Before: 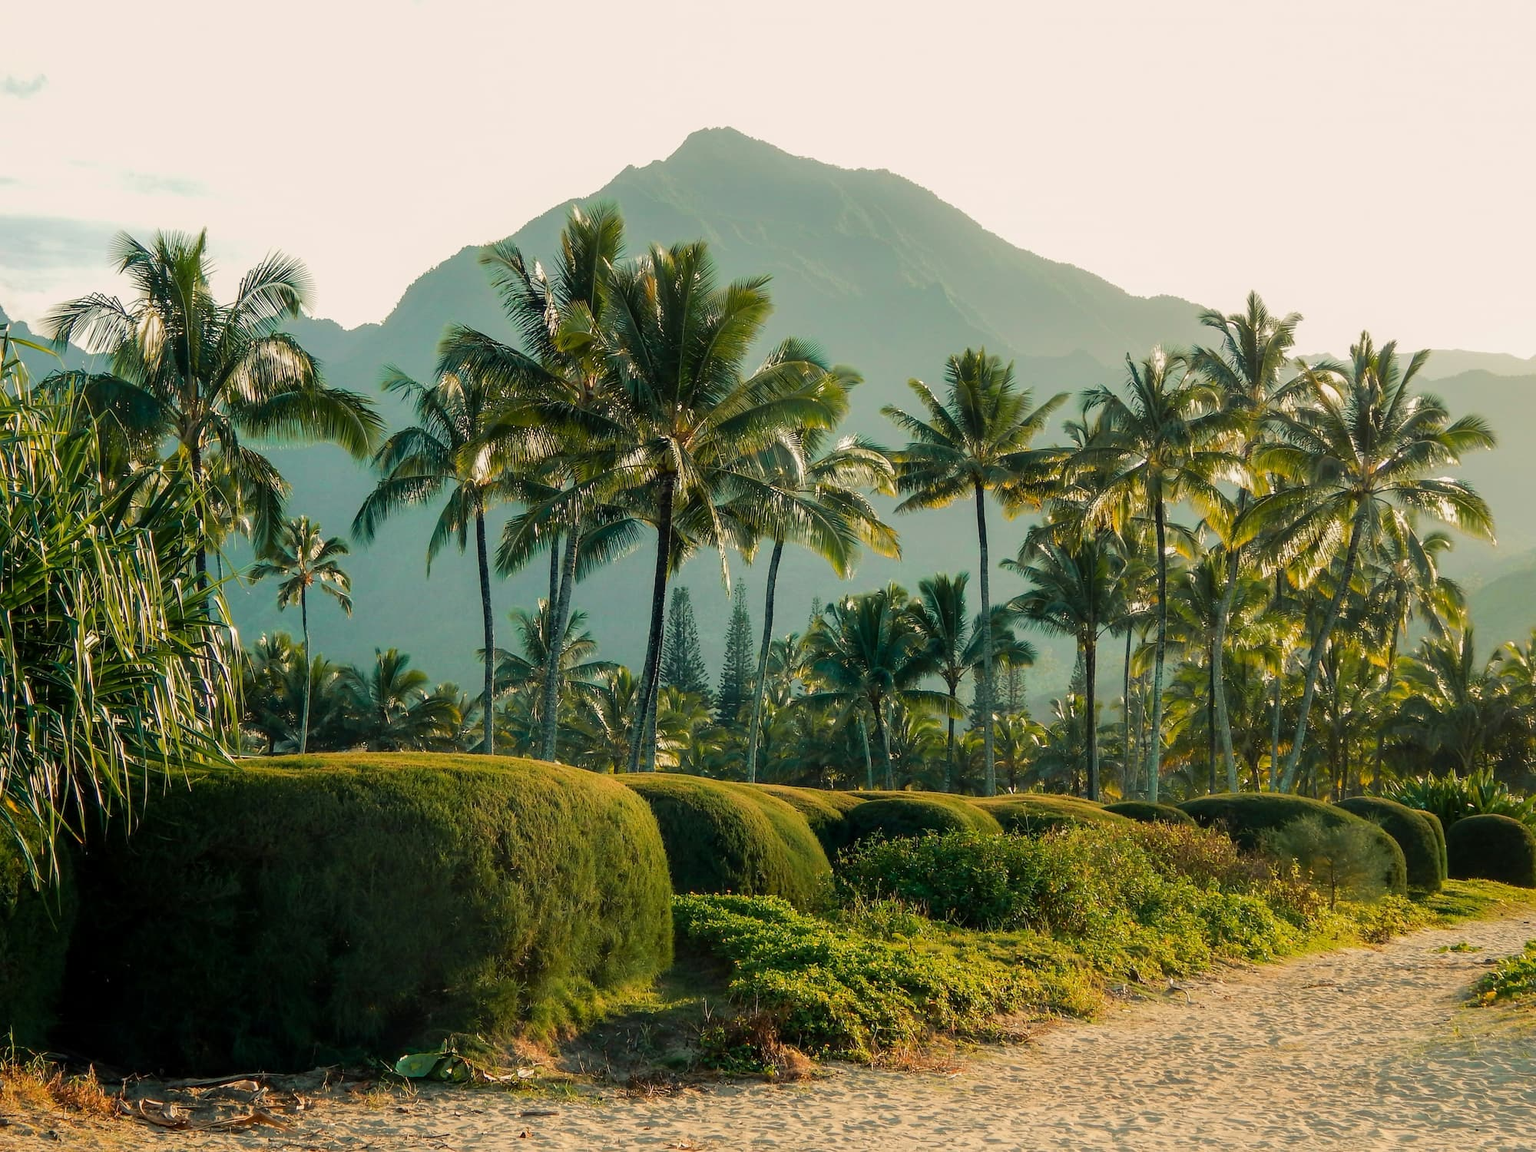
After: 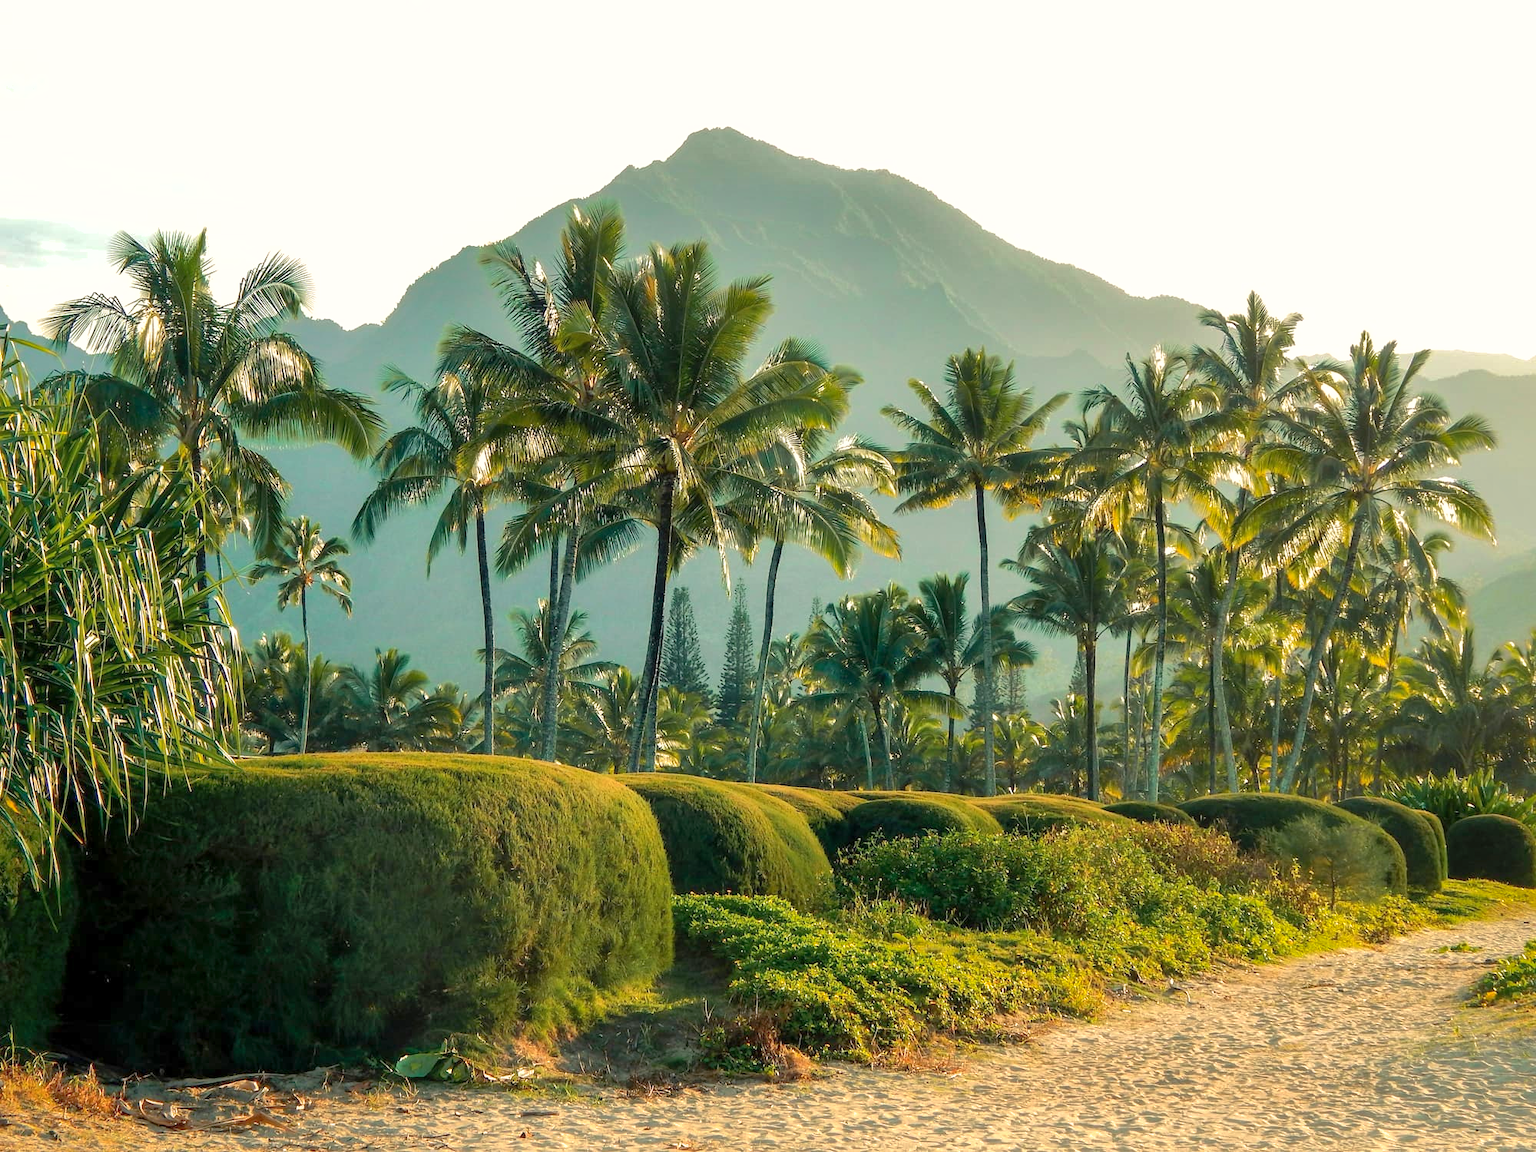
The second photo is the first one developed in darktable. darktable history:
exposure: exposure 0.55 EV, compensate exposure bias true, compensate highlight preservation false
shadows and highlights: on, module defaults
